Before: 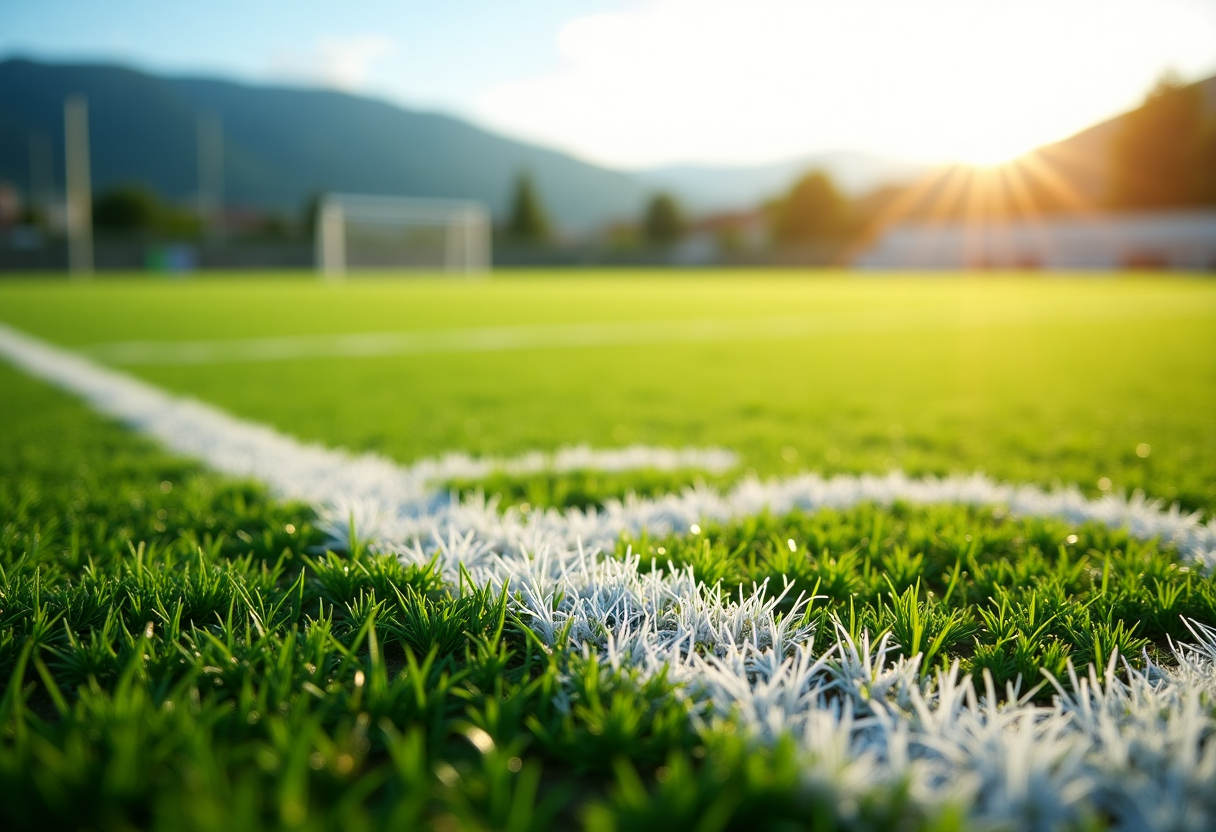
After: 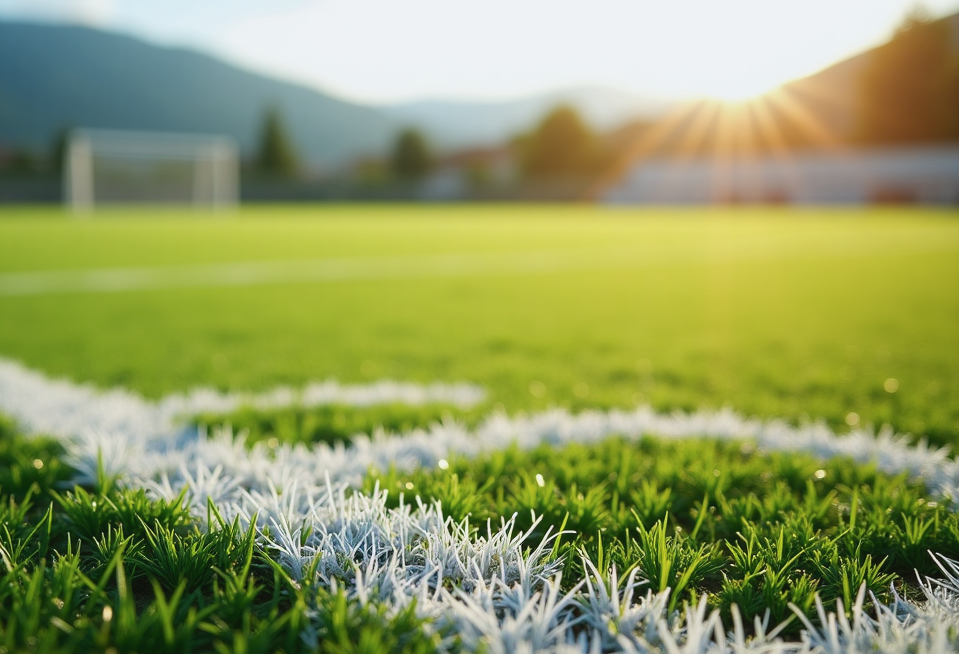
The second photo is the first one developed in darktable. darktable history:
contrast brightness saturation: contrast -0.08, brightness -0.04, saturation -0.11
white balance: red 0.982, blue 1.018
crop and rotate: left 20.74%, top 7.912%, right 0.375%, bottom 13.378%
